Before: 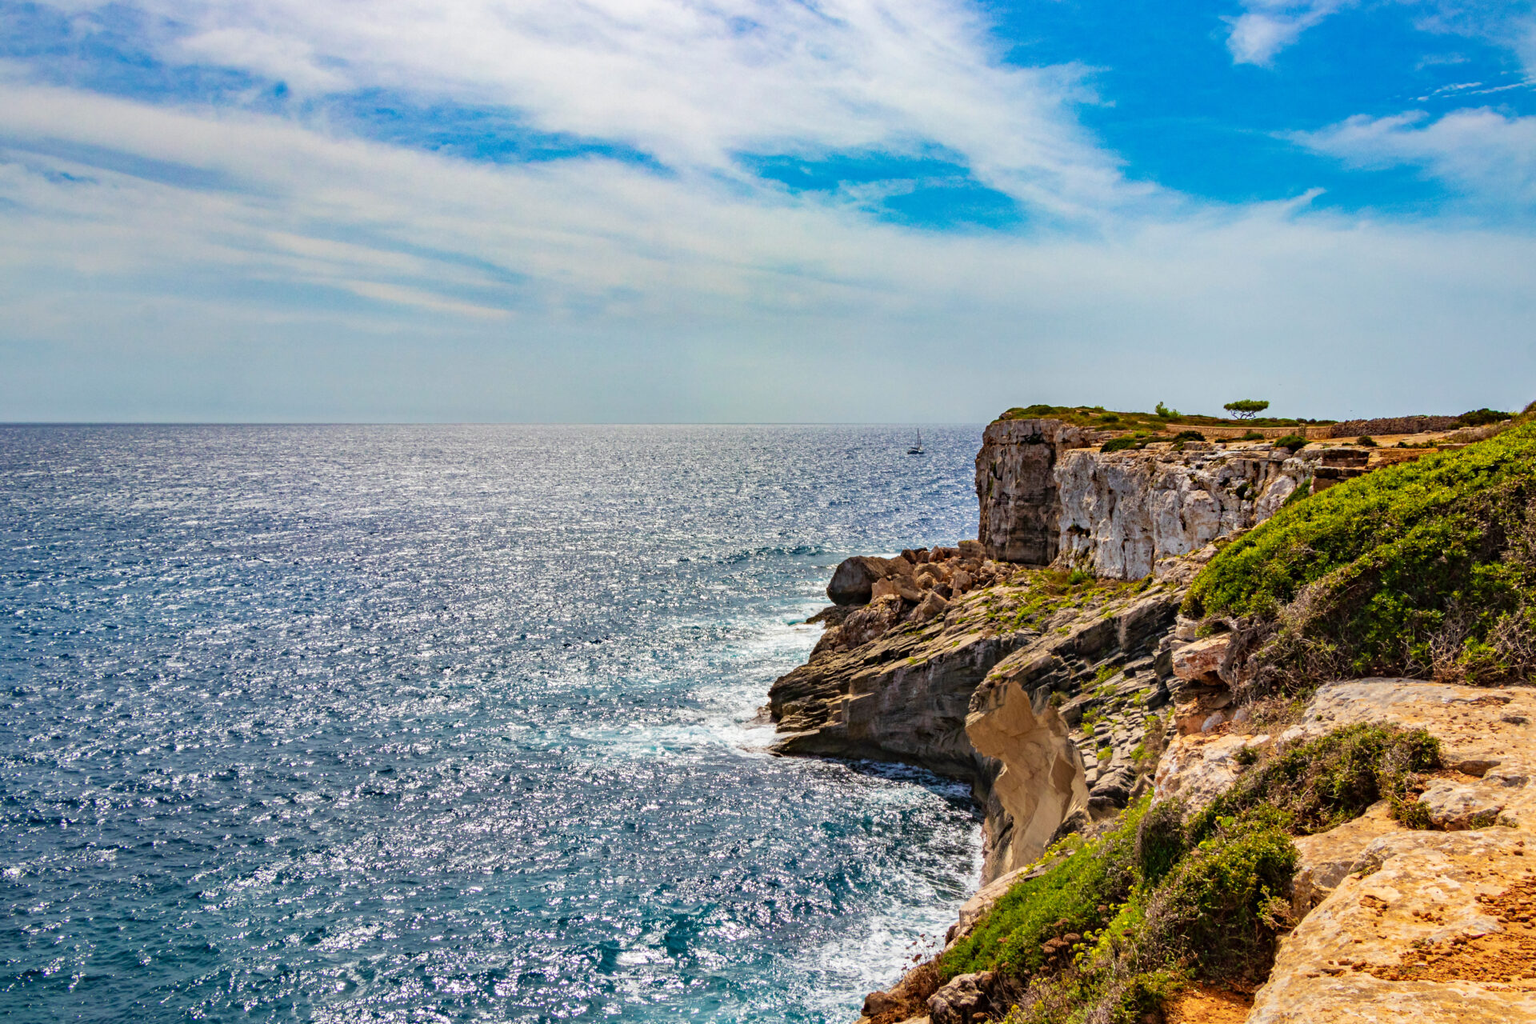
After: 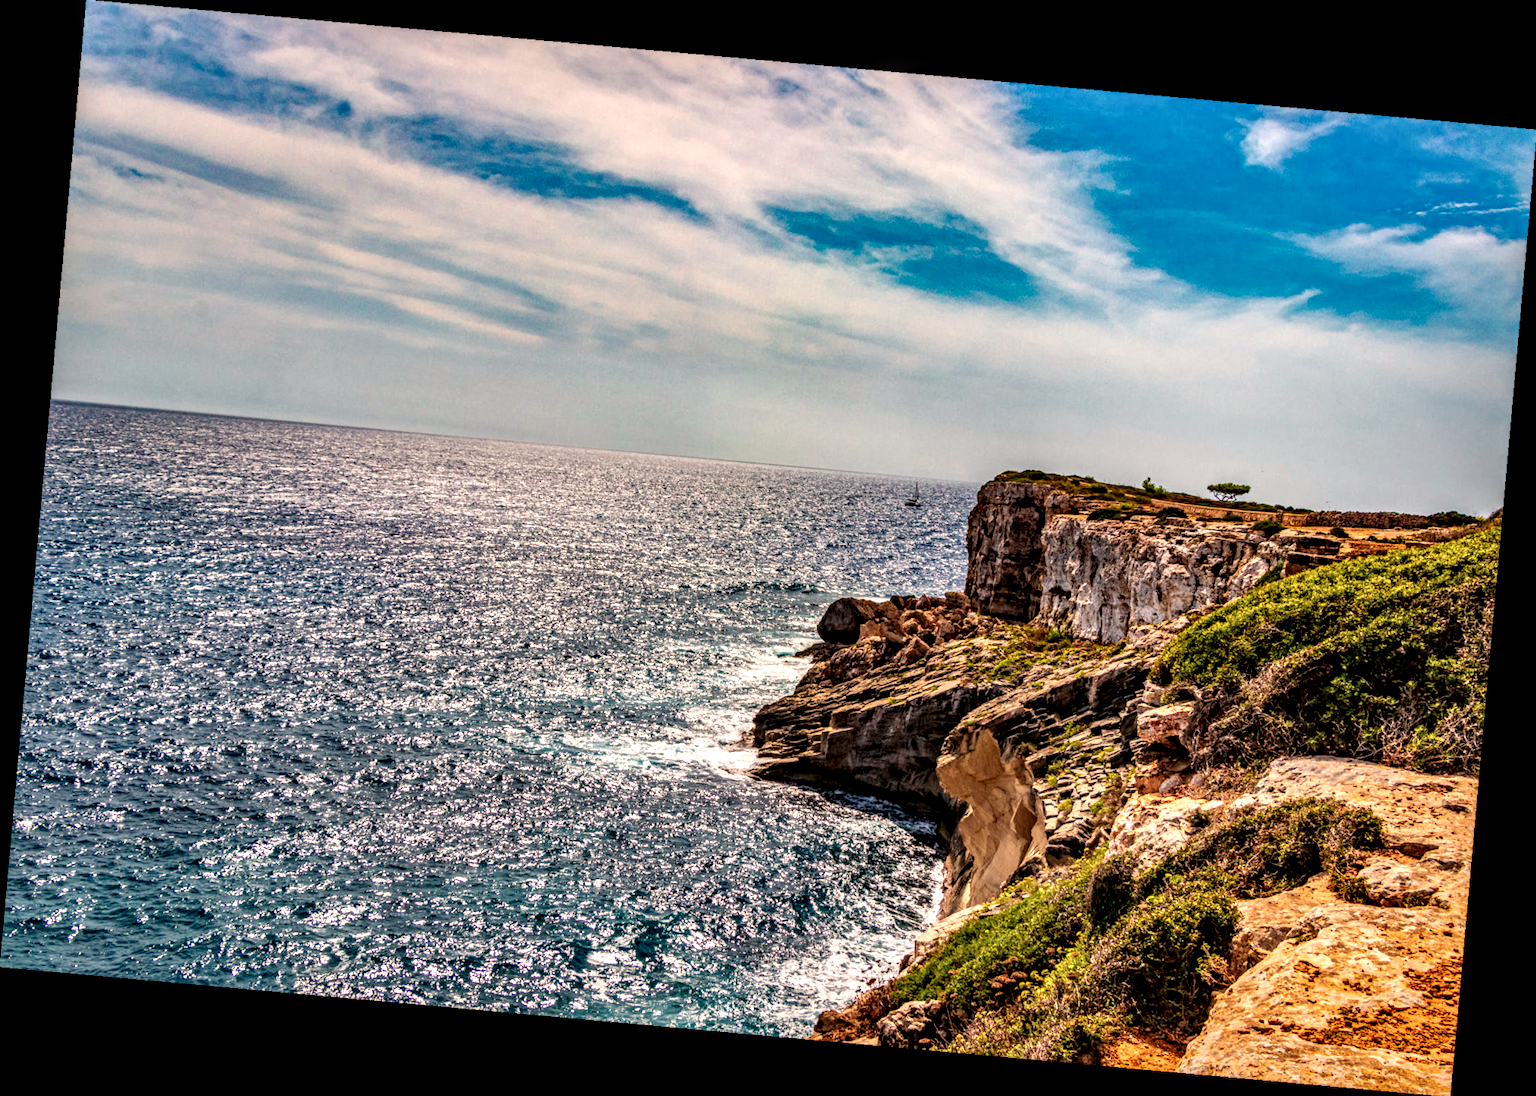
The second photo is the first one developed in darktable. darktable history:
rotate and perspective: rotation 5.12°, automatic cropping off
local contrast: highlights 20%, detail 197%
white balance: red 1.127, blue 0.943
